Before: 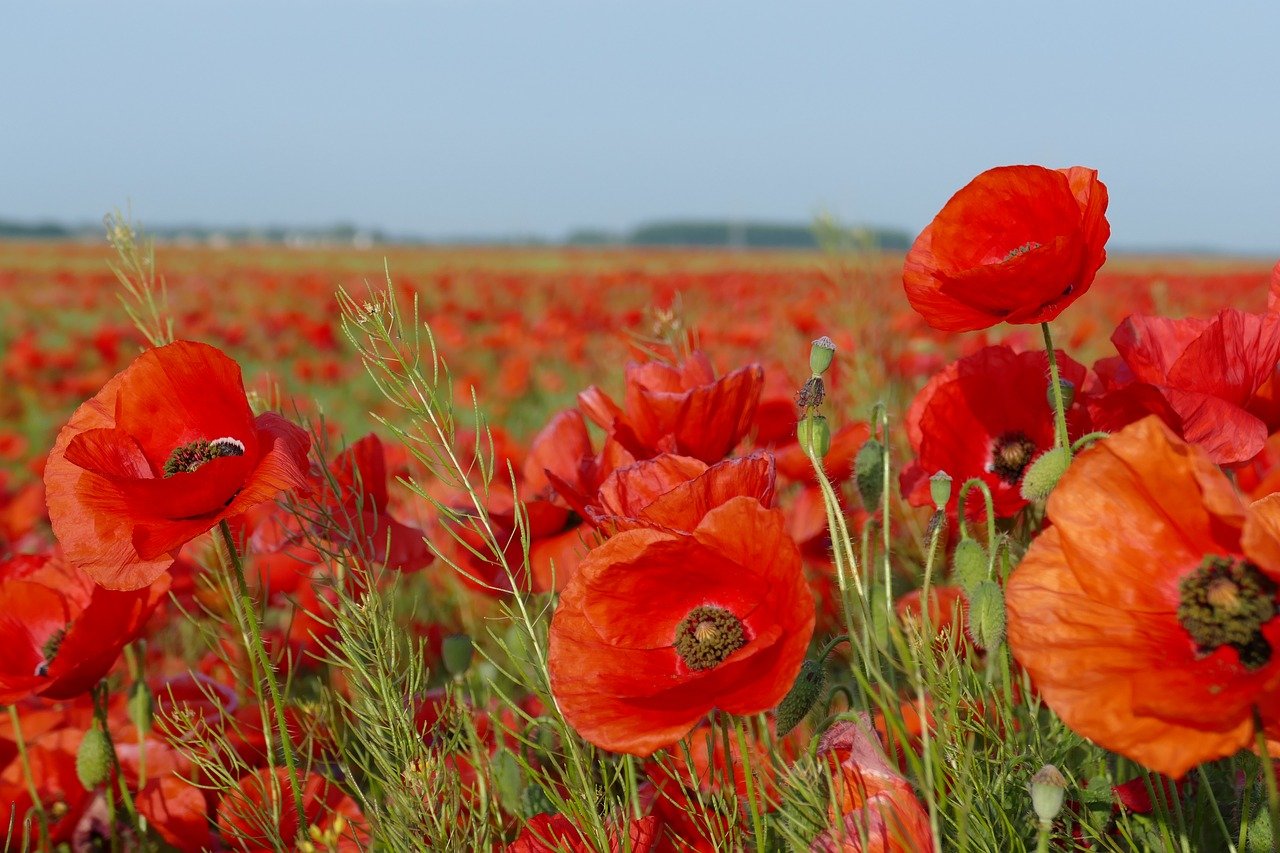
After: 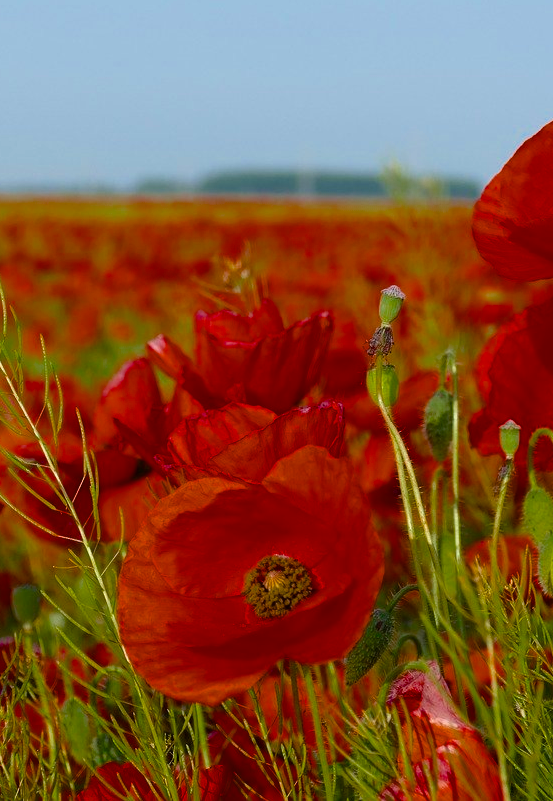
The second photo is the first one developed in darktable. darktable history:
crop: left 33.704%, top 6.038%, right 23.062%
color balance rgb: perceptual saturation grading › global saturation 30.957%, saturation formula JzAzBz (2021)
